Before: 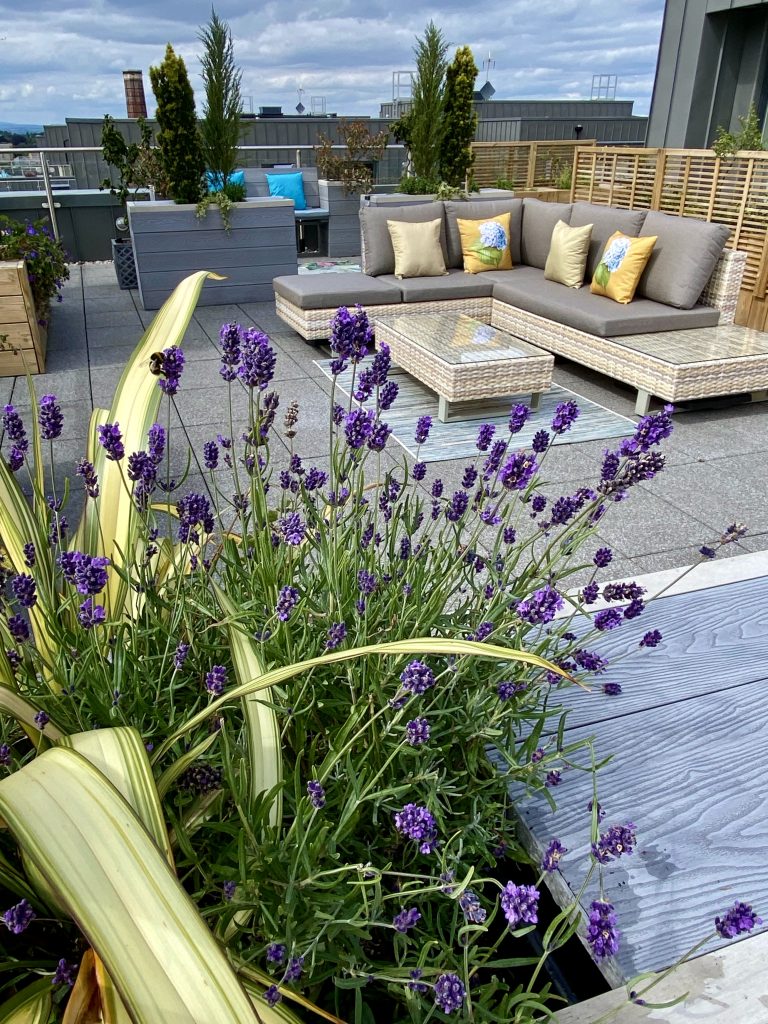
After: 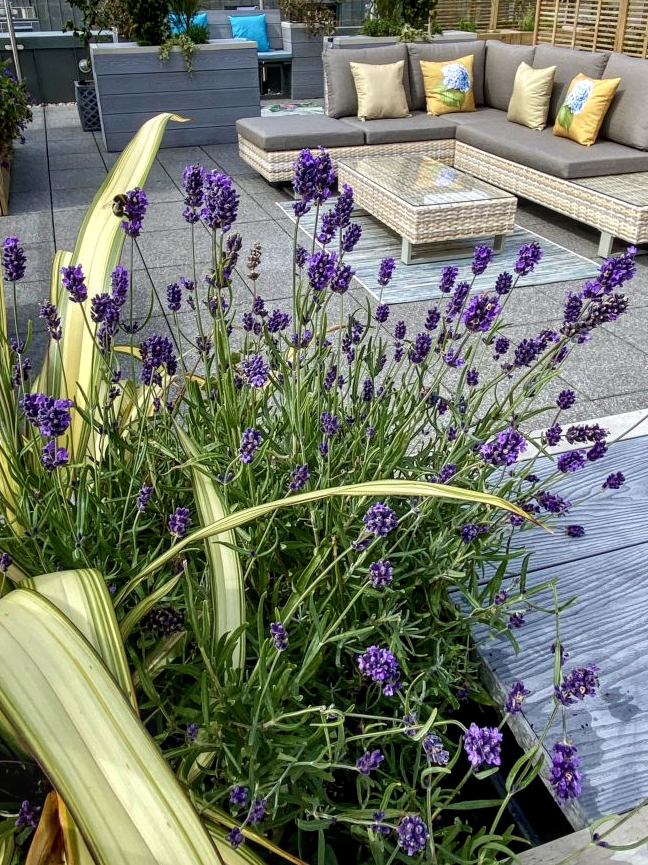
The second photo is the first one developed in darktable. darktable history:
local contrast: on, module defaults
crop and rotate: left 4.842%, top 15.51%, right 10.668%
